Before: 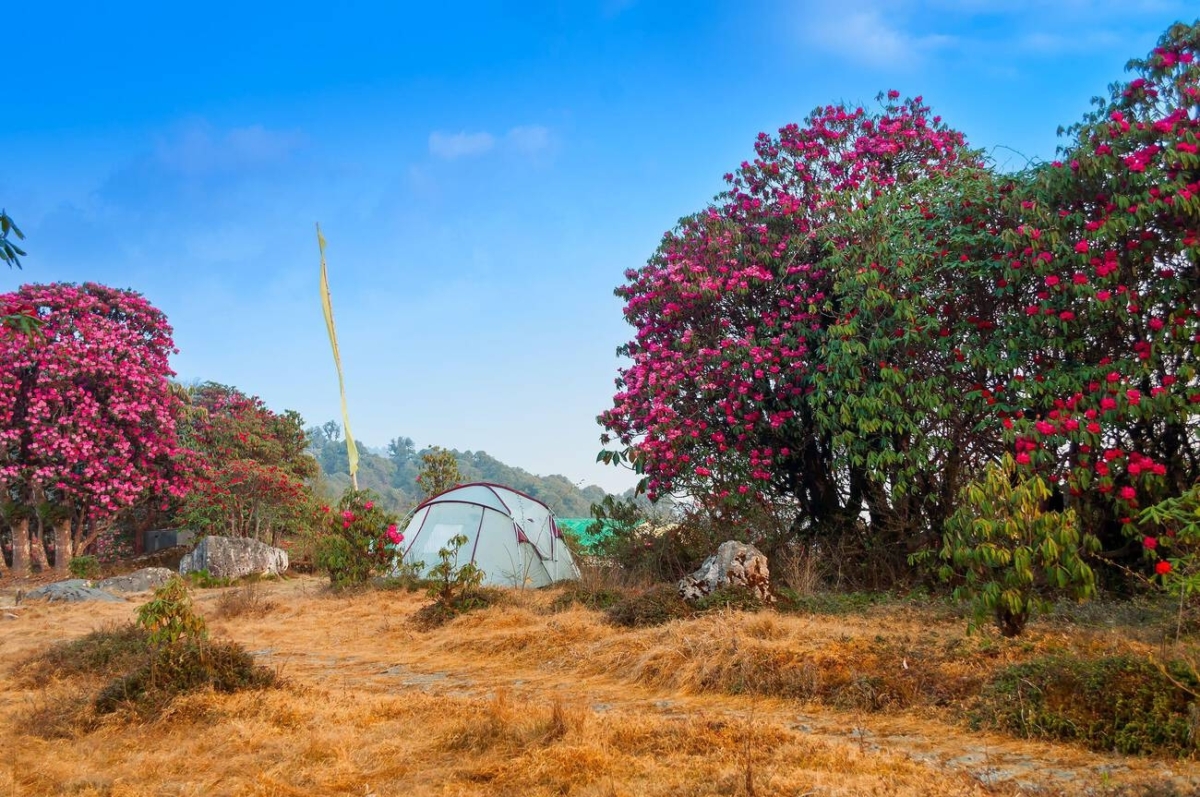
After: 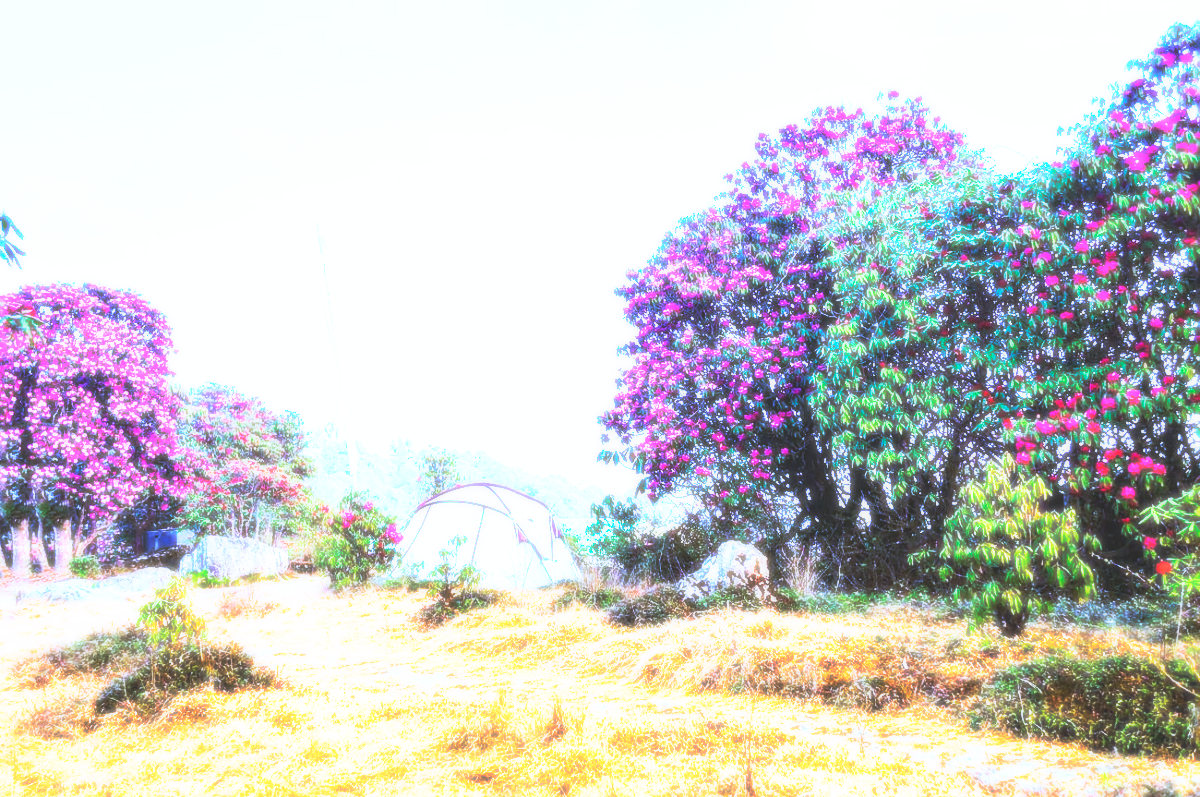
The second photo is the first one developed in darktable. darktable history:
white balance: red 0.766, blue 1.537
bloom: size 0%, threshold 54.82%, strength 8.31%
local contrast: detail 110%
contrast brightness saturation: contrast -0.1, saturation -0.1
base curve: curves: ch0 [(0, 0.015) (0.085, 0.116) (0.134, 0.298) (0.19, 0.545) (0.296, 0.764) (0.599, 0.982) (1, 1)], preserve colors none
sharpen: on, module defaults
color balance rgb: perceptual saturation grading › global saturation 20%, perceptual saturation grading › highlights -50%, perceptual saturation grading › shadows 30%
exposure: exposure 0.6 EV, compensate highlight preservation false
